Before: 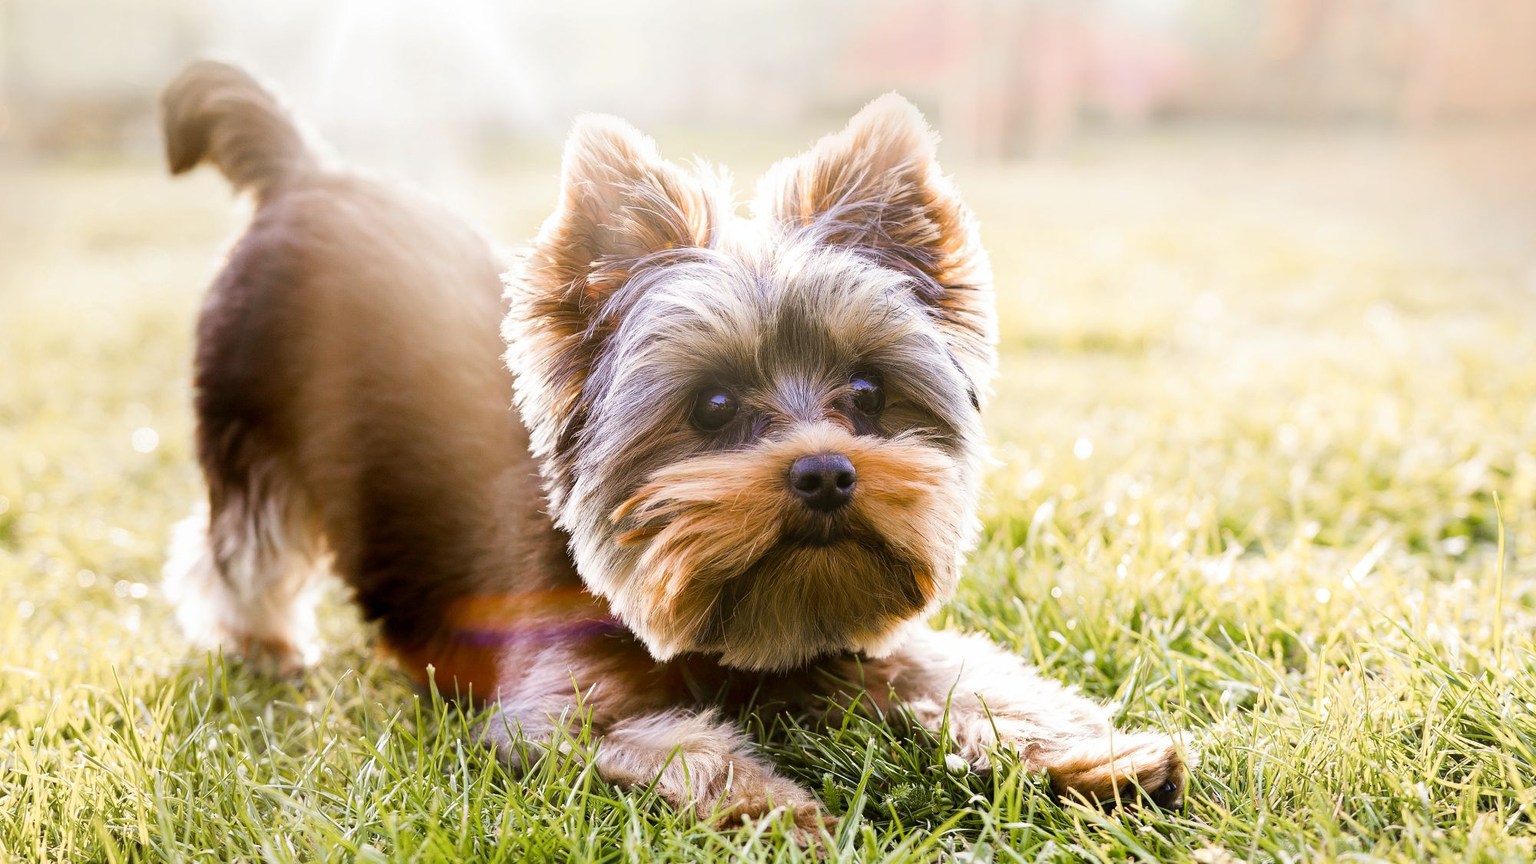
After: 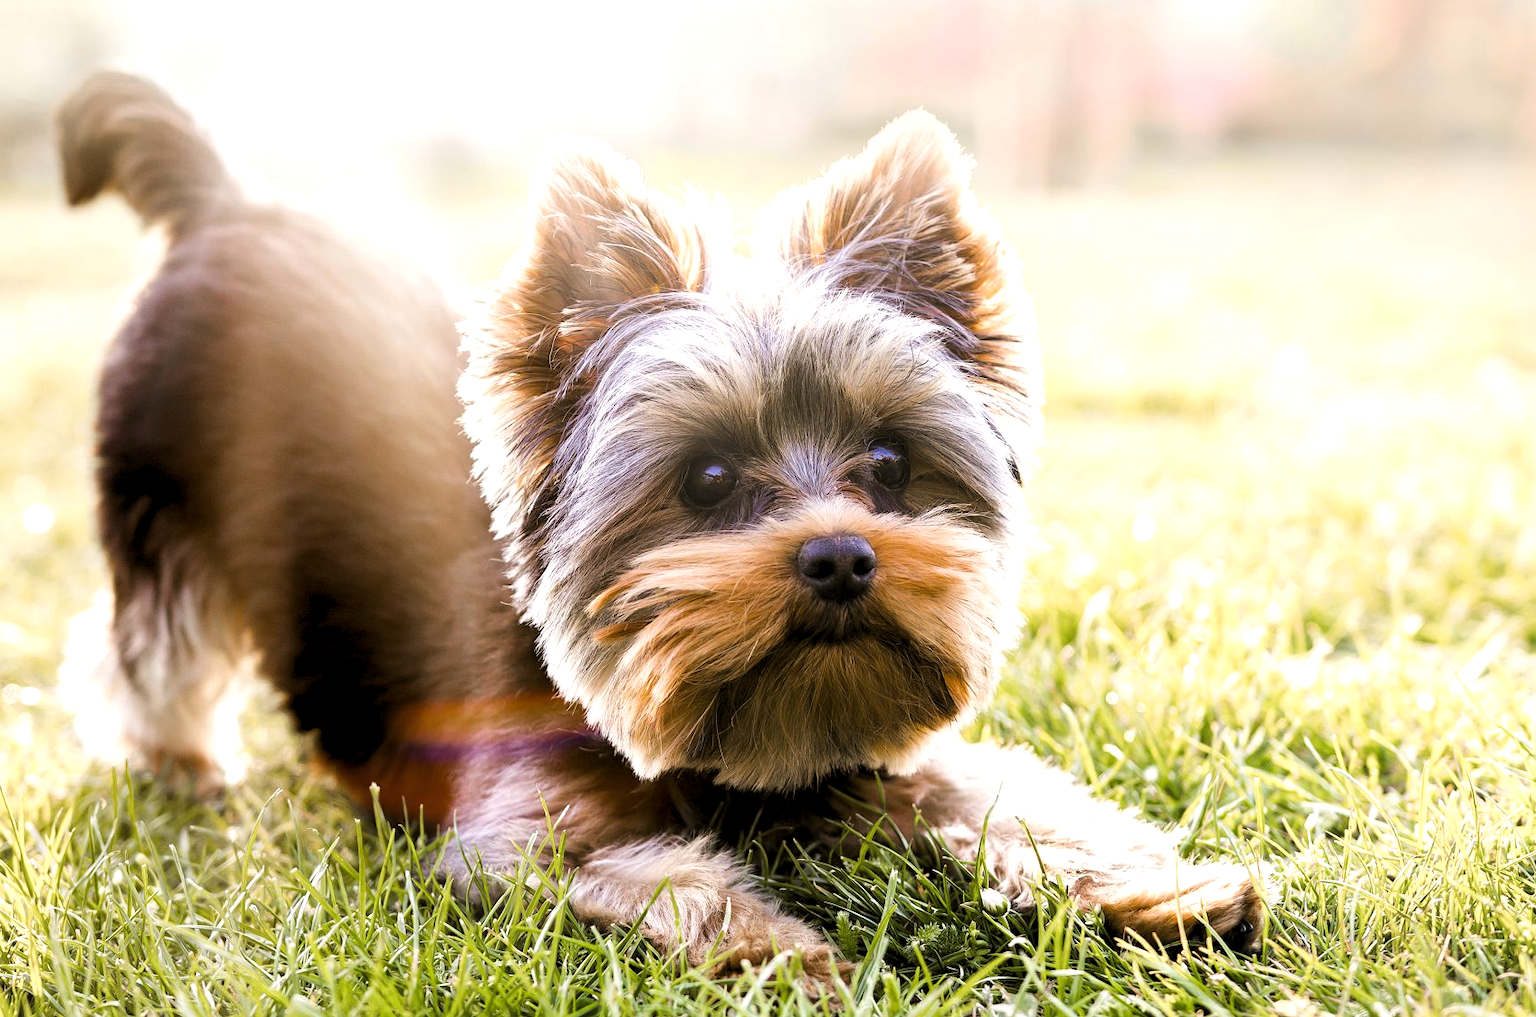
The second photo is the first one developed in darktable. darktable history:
crop: left 7.355%, right 7.785%
levels: levels [0.062, 0.494, 0.925]
